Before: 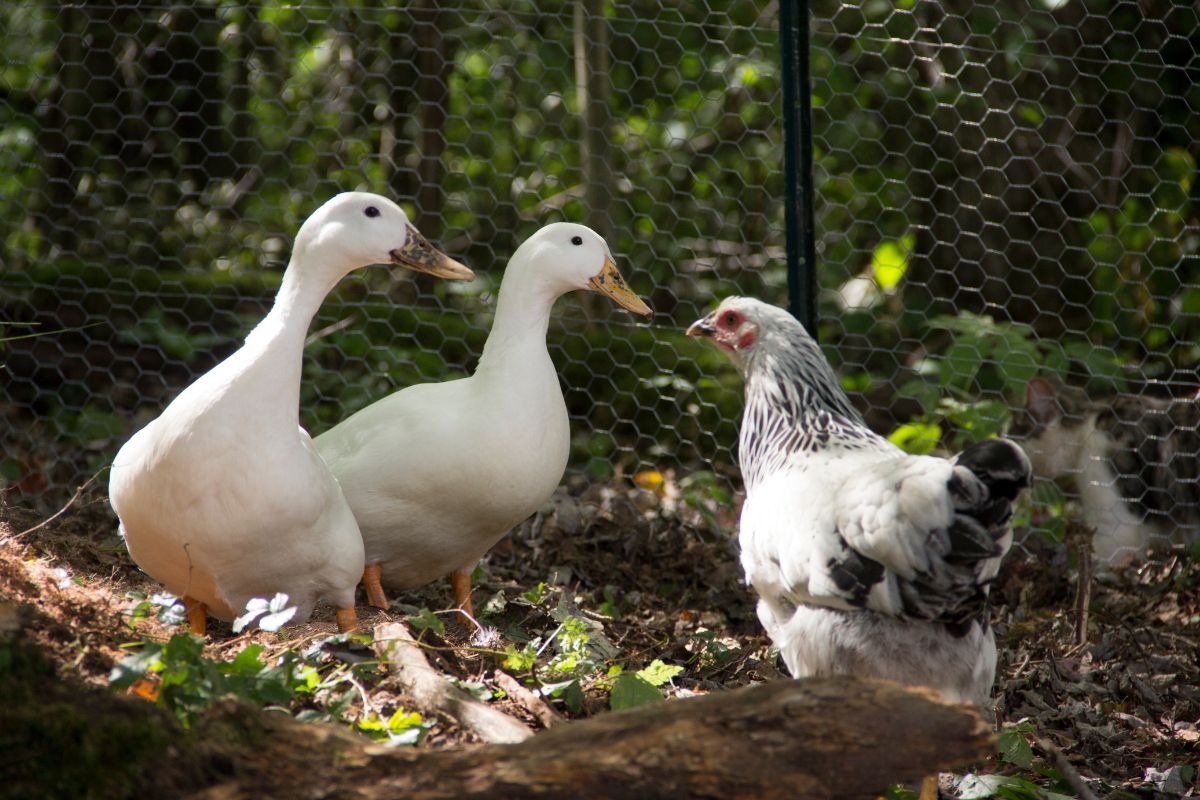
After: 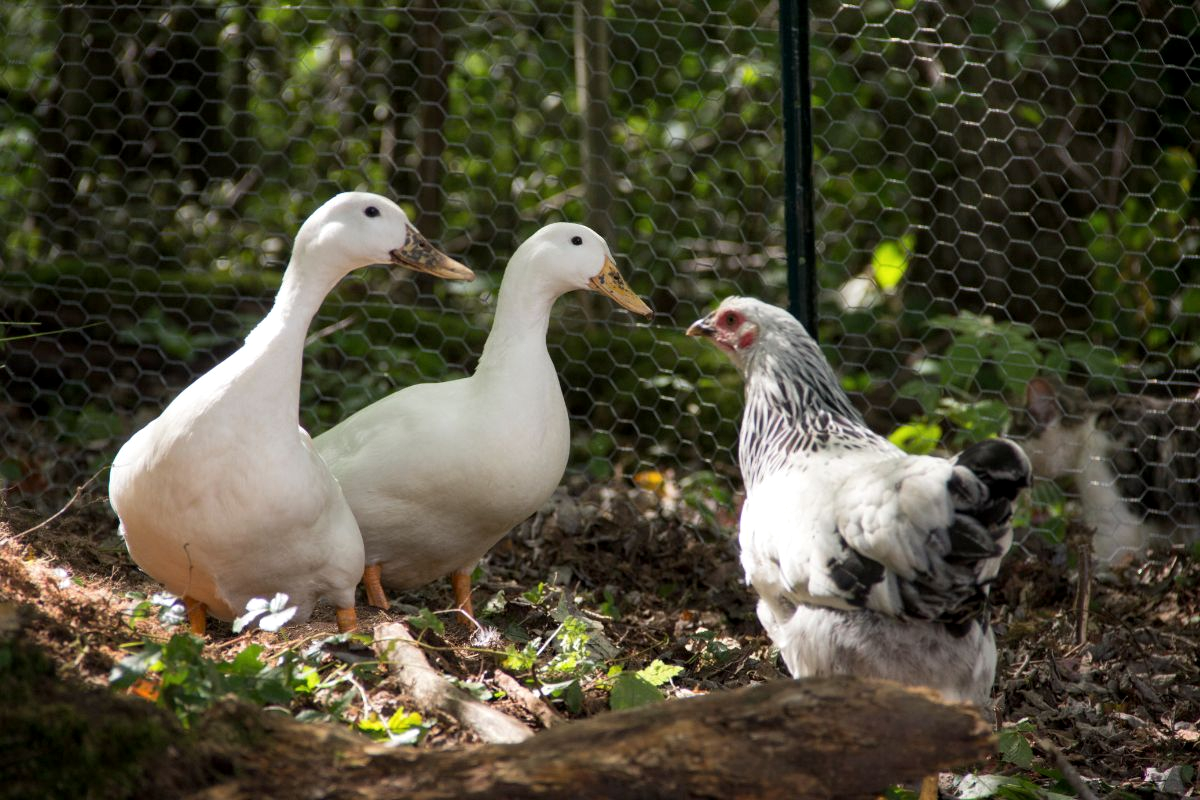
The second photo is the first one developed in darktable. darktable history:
local contrast: highlights 101%, shadows 98%, detail 119%, midtone range 0.2
